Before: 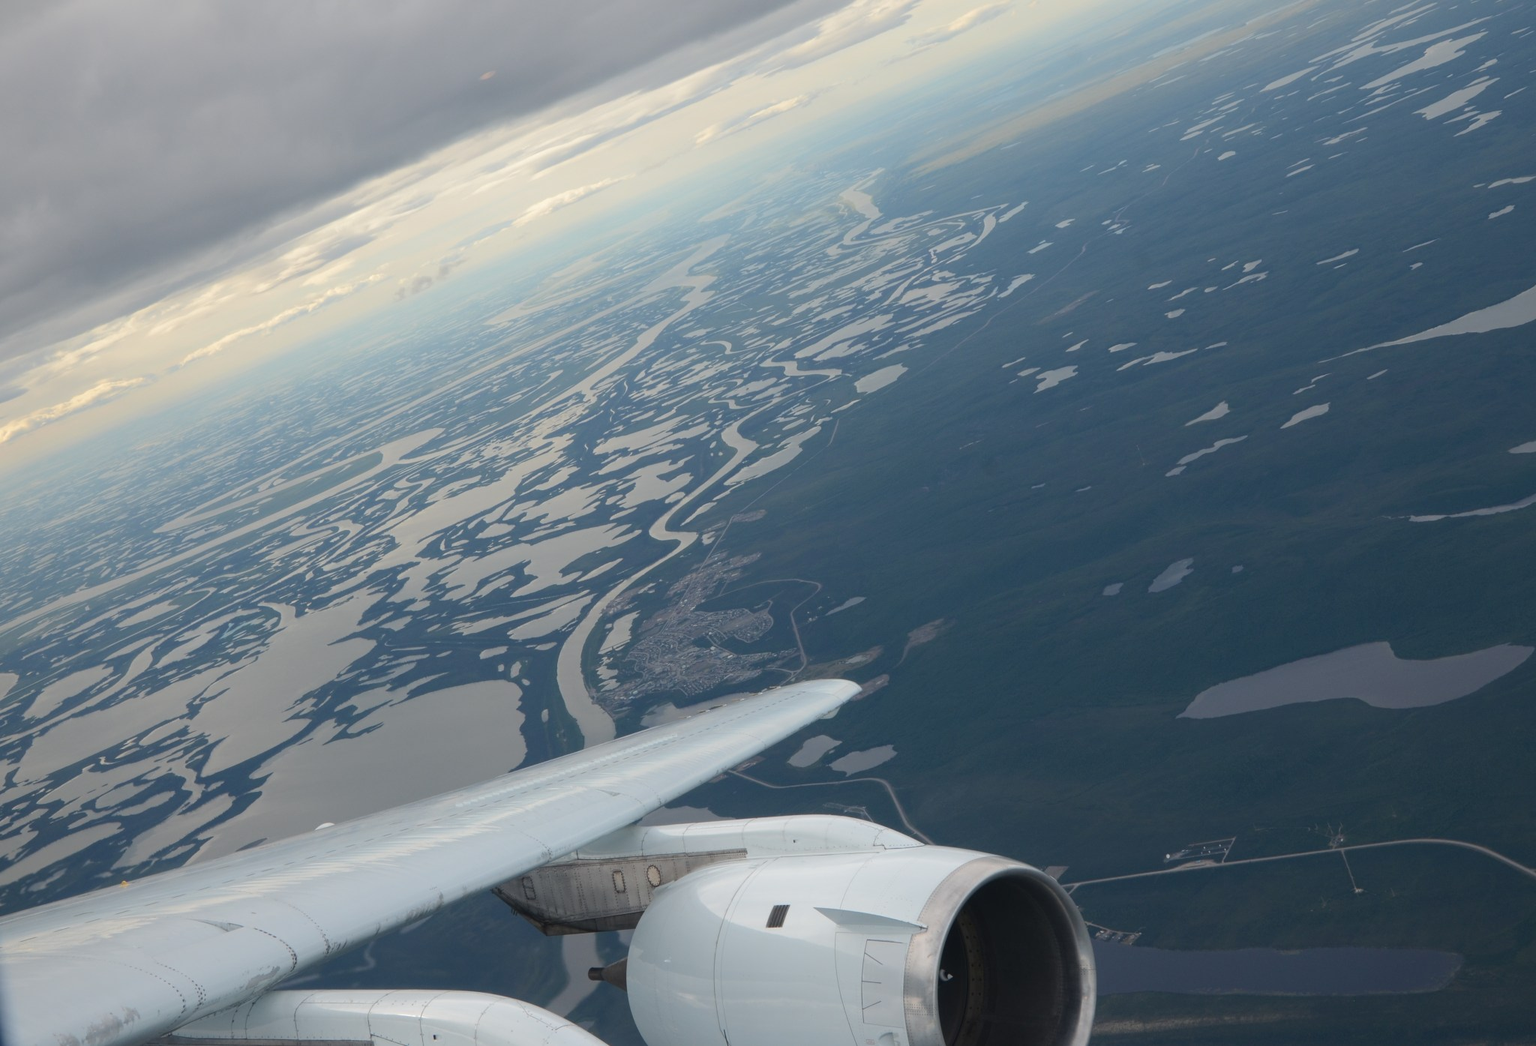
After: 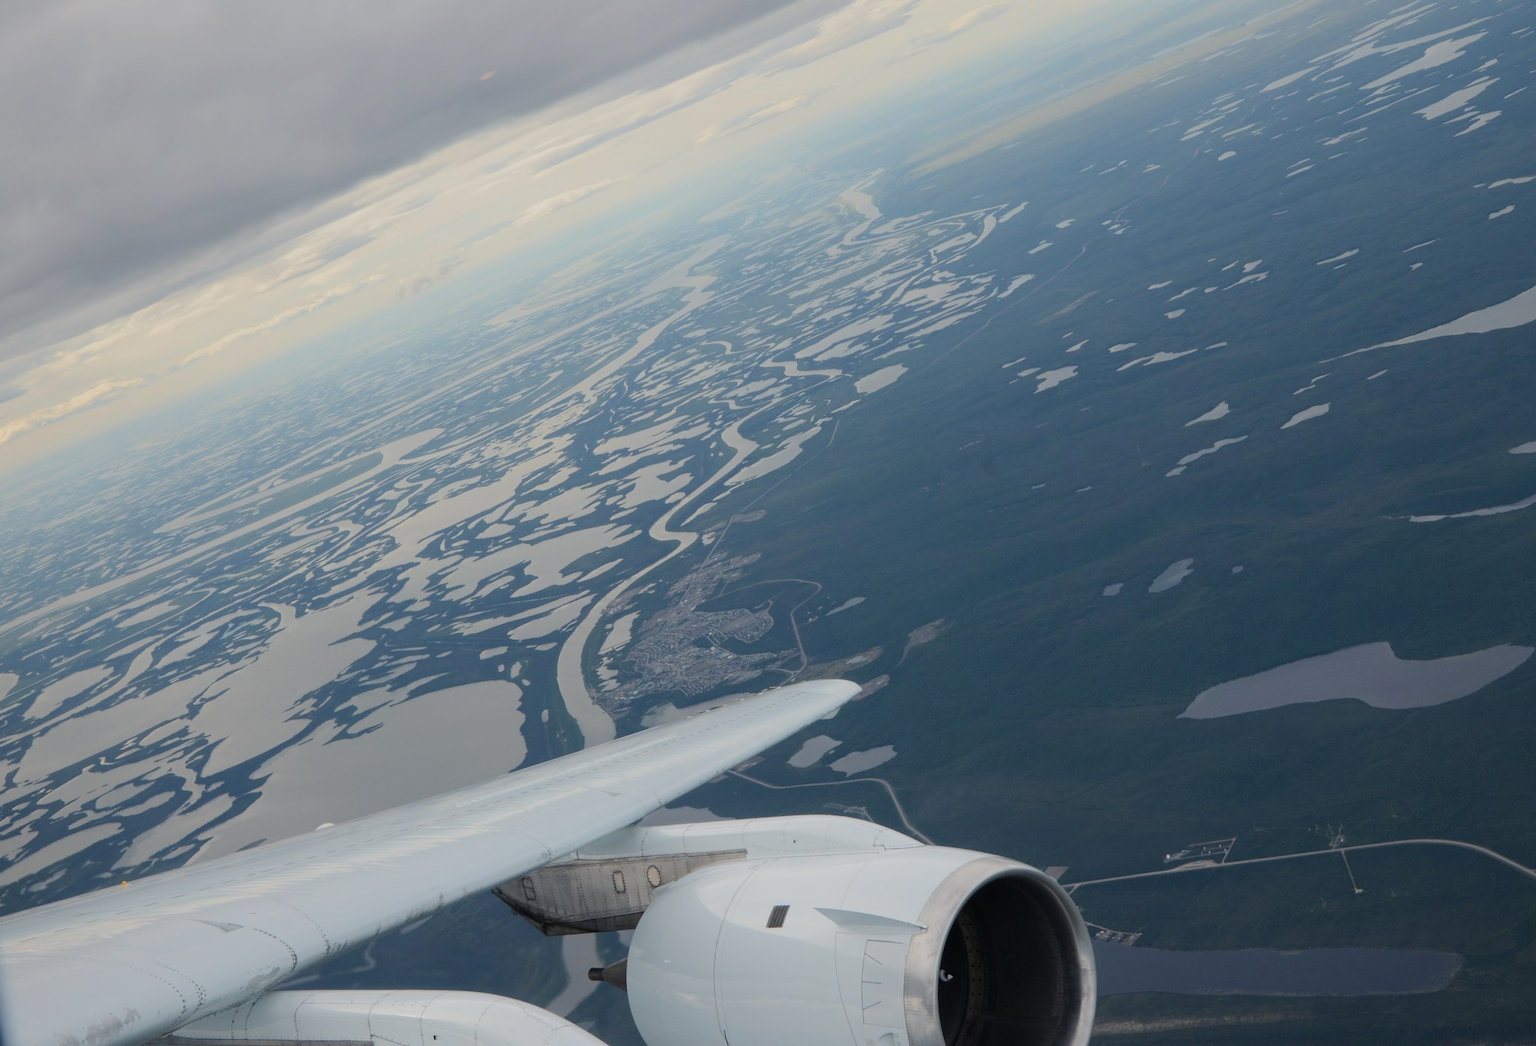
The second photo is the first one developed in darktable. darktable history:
filmic rgb: black relative exposure -7.65 EV, white relative exposure 4.56 EV, hardness 3.61, contrast 0.996, iterations of high-quality reconstruction 0
exposure: exposure 0.201 EV, compensate exposure bias true, compensate highlight preservation false
